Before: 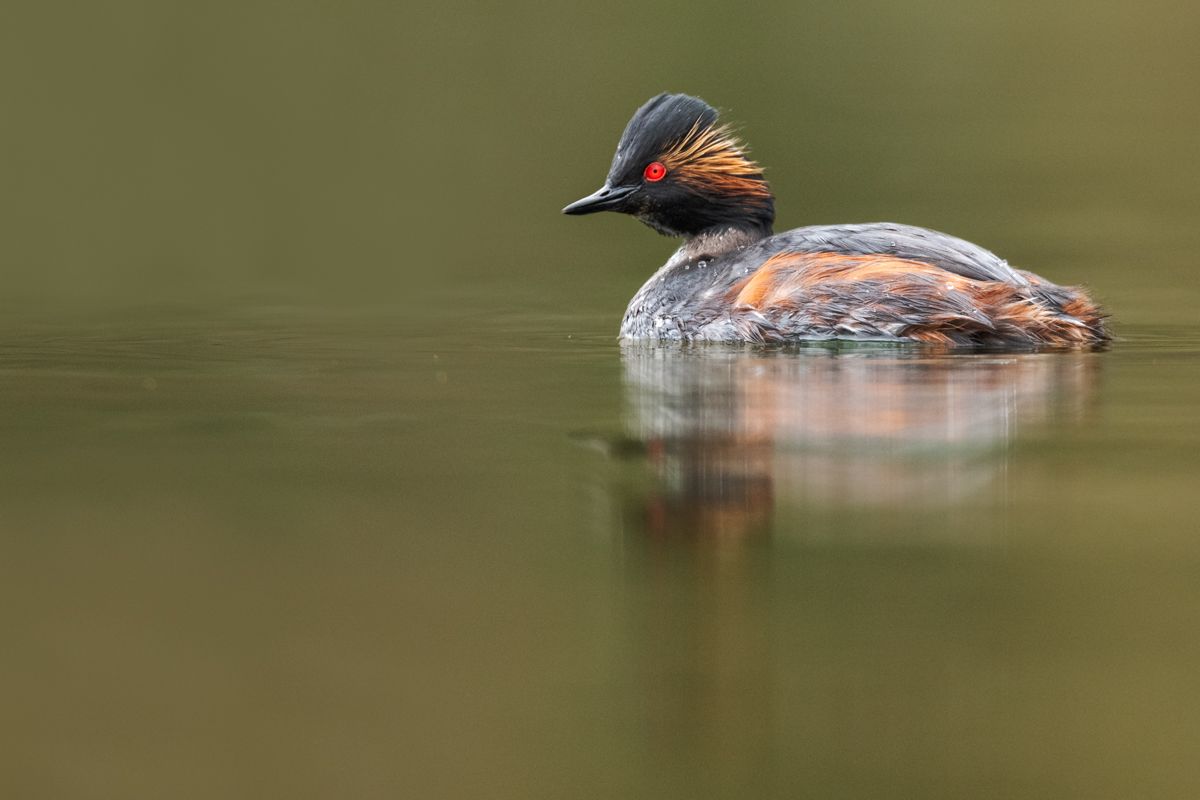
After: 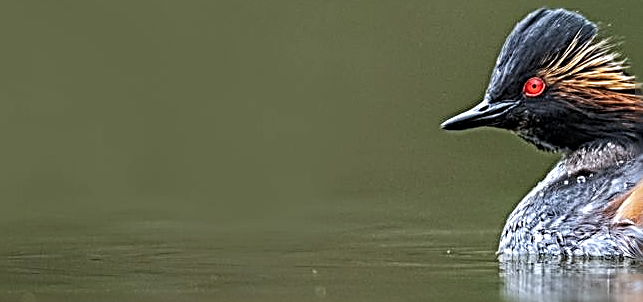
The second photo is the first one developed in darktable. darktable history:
sharpen: radius 3.158, amount 1.731
local contrast: on, module defaults
rotate and perspective: crop left 0, crop top 0
white balance: red 0.931, blue 1.11
crop: left 10.121%, top 10.631%, right 36.218%, bottom 51.526%
